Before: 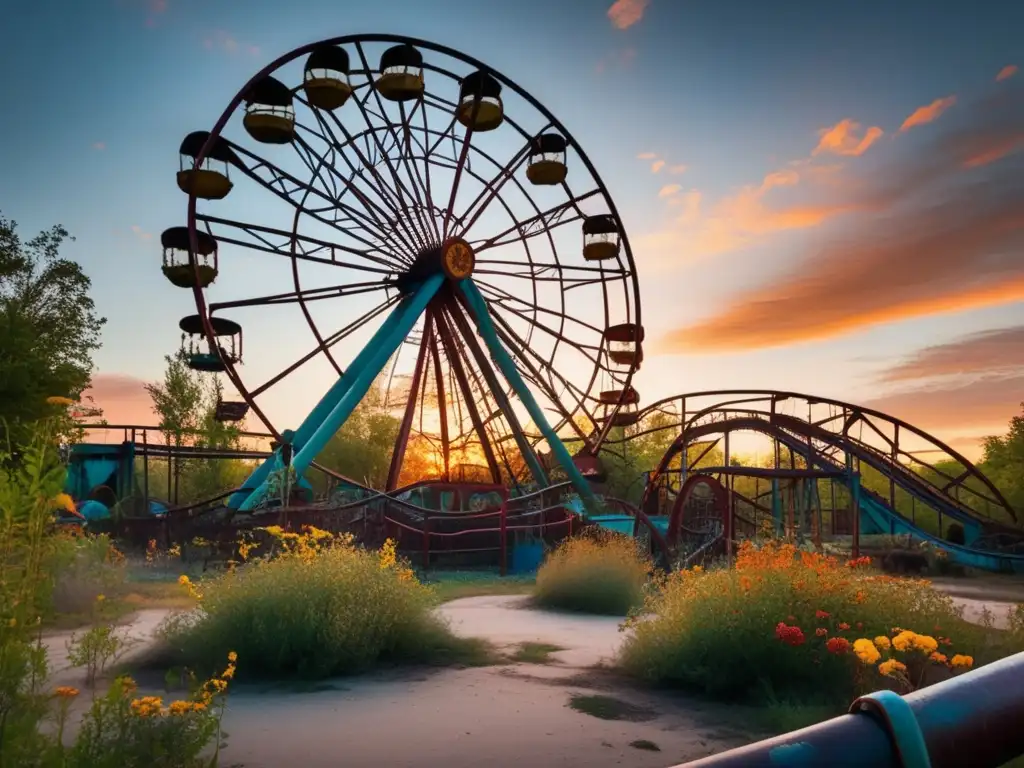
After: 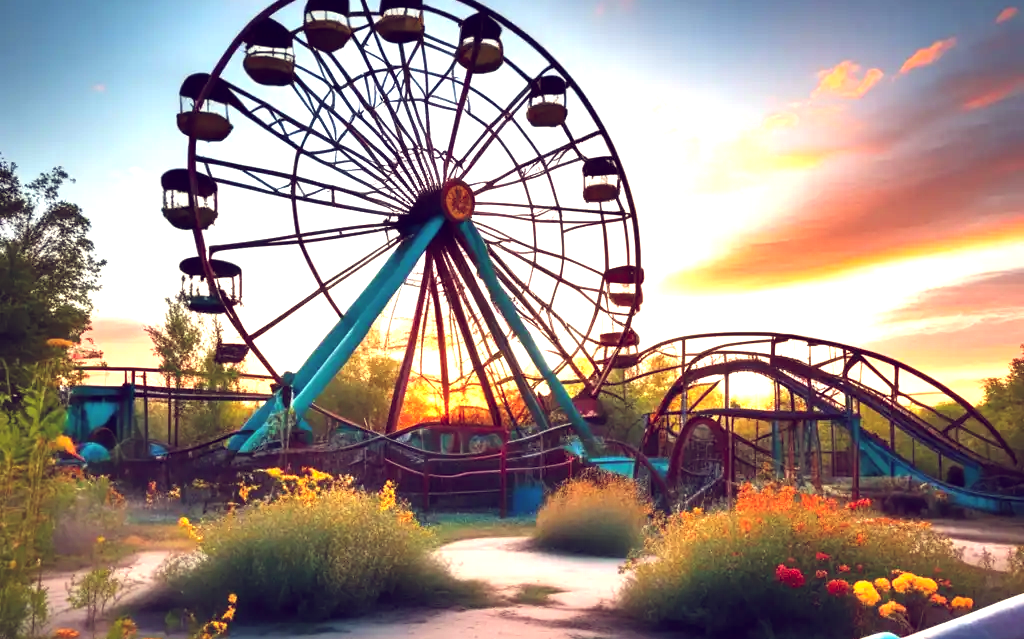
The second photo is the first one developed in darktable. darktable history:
color balance: lift [1.001, 0.997, 0.99, 1.01], gamma [1.007, 1, 0.975, 1.025], gain [1, 1.065, 1.052, 0.935], contrast 13.25%
crop: top 7.625%, bottom 8.027%
exposure: exposure 1 EV, compensate highlight preservation false
